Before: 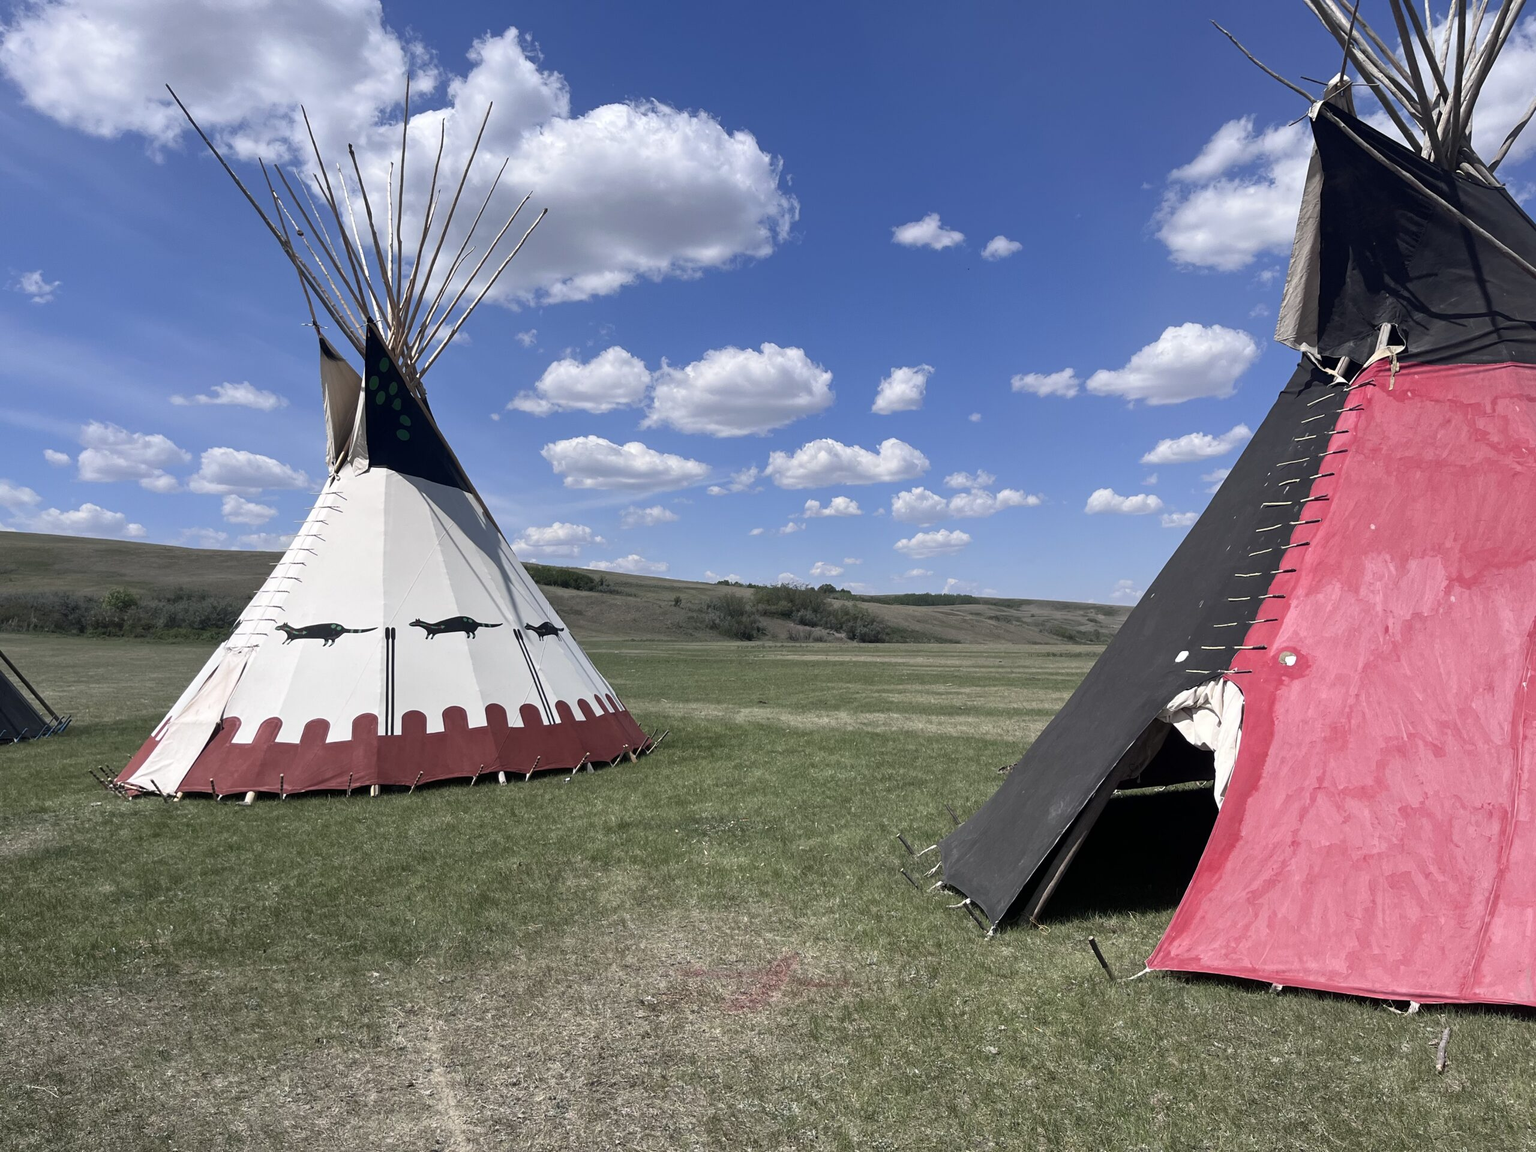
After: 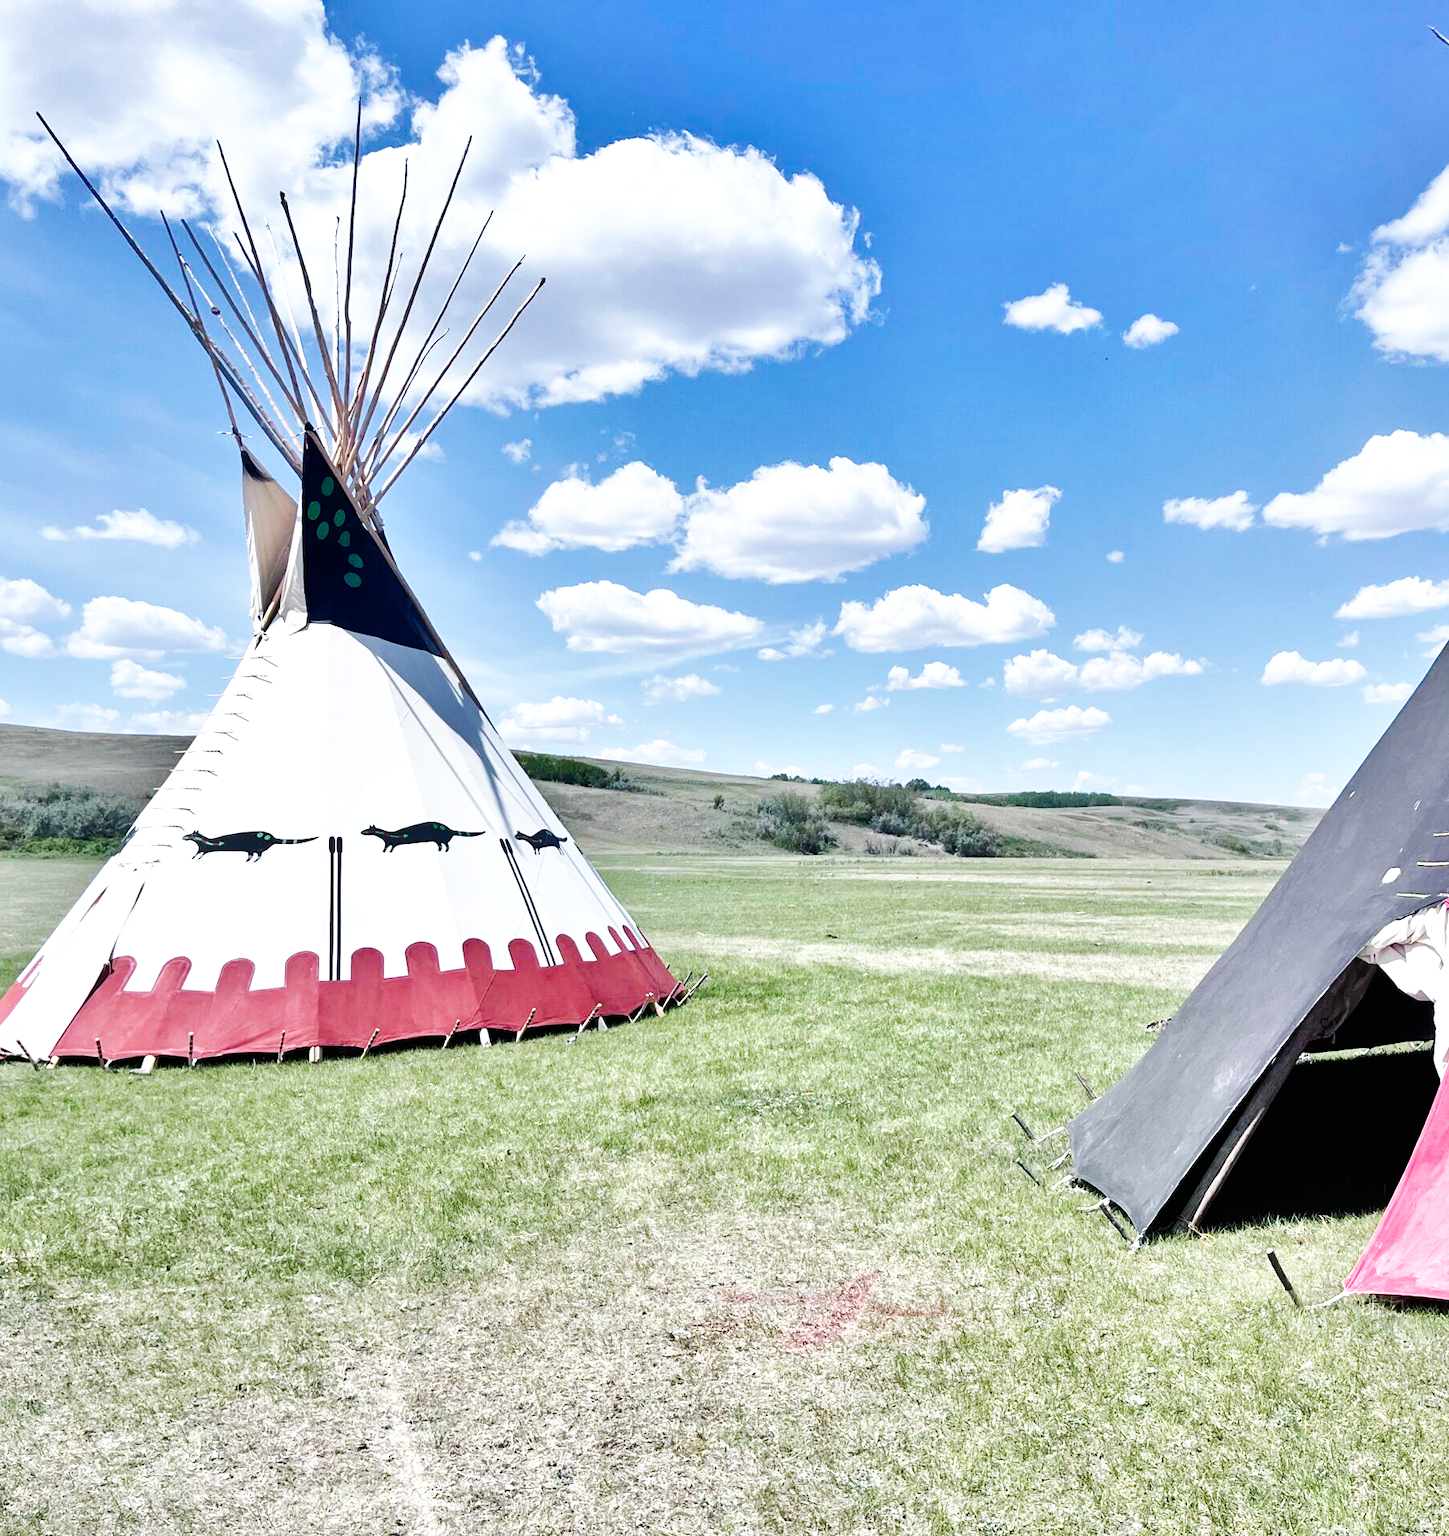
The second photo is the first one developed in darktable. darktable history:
tone equalizer: -7 EV 0.15 EV, -6 EV 0.6 EV, -5 EV 1.15 EV, -4 EV 1.33 EV, -3 EV 1.15 EV, -2 EV 0.6 EV, -1 EV 0.15 EV, mask exposure compensation -0.5 EV
crop and rotate: left 9.061%, right 20.142%
white balance: red 0.967, blue 1.049
base curve: curves: ch0 [(0, 0) (0.007, 0.004) (0.027, 0.03) (0.046, 0.07) (0.207, 0.54) (0.442, 0.872) (0.673, 0.972) (1, 1)], preserve colors none
shadows and highlights: white point adjustment 1, soften with gaussian
